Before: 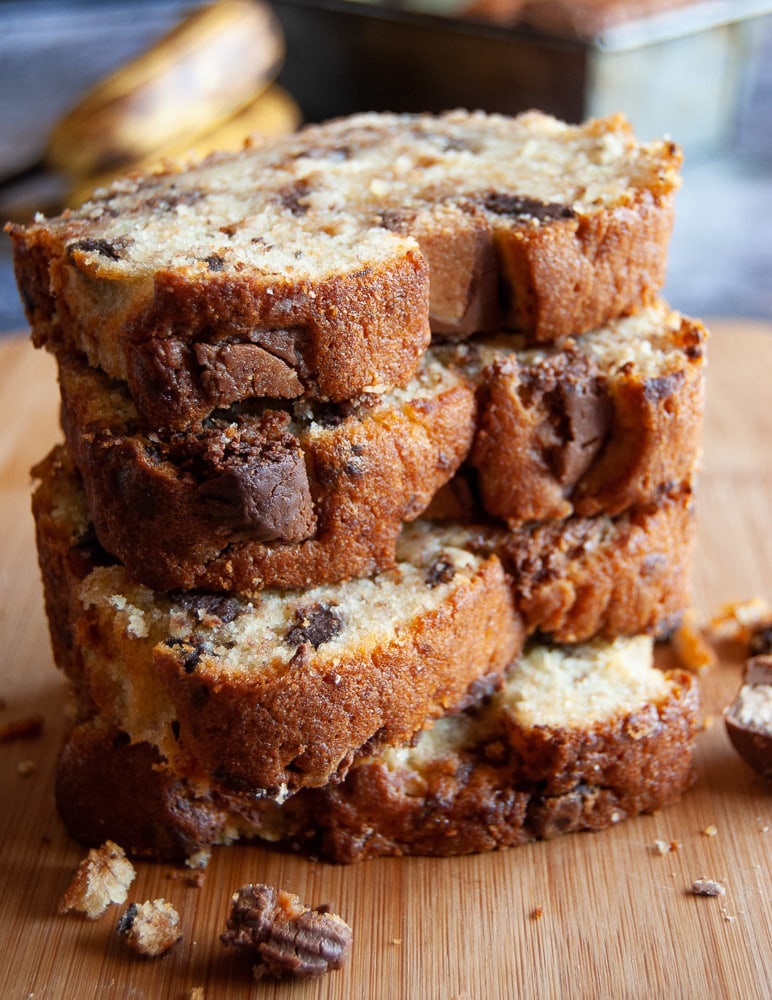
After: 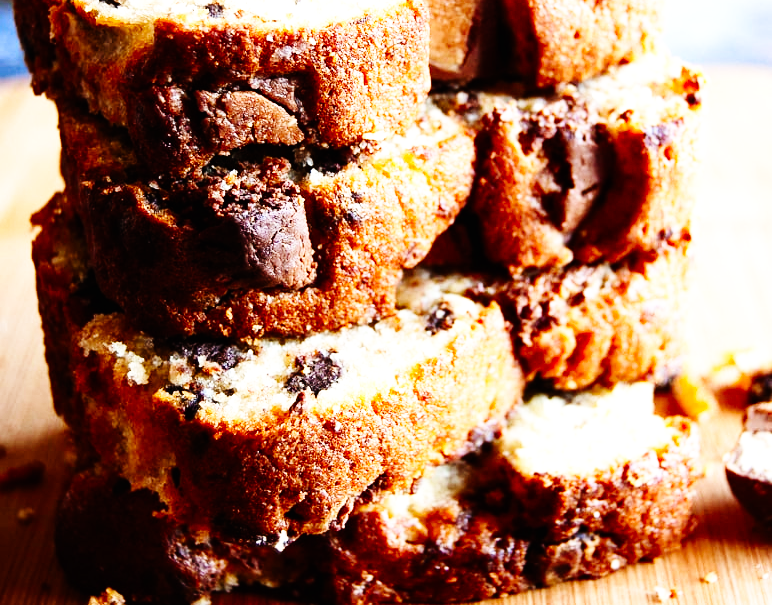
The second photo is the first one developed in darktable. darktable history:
crop and rotate: top 25.396%, bottom 14.02%
color zones: curves: ch1 [(0.25, 0.5) (0.747, 0.71)]
base curve: curves: ch0 [(0, 0) (0, 0) (0.002, 0.001) (0.008, 0.003) (0.019, 0.011) (0.037, 0.037) (0.064, 0.11) (0.102, 0.232) (0.152, 0.379) (0.216, 0.524) (0.296, 0.665) (0.394, 0.789) (0.512, 0.881) (0.651, 0.945) (0.813, 0.986) (1, 1)], preserve colors none
tone equalizer: -8 EV -0.736 EV, -7 EV -0.679 EV, -6 EV -0.586 EV, -5 EV -0.406 EV, -3 EV 0.397 EV, -2 EV 0.6 EV, -1 EV 0.699 EV, +0 EV 0.737 EV, edges refinement/feathering 500, mask exposure compensation -1.57 EV, preserve details no
